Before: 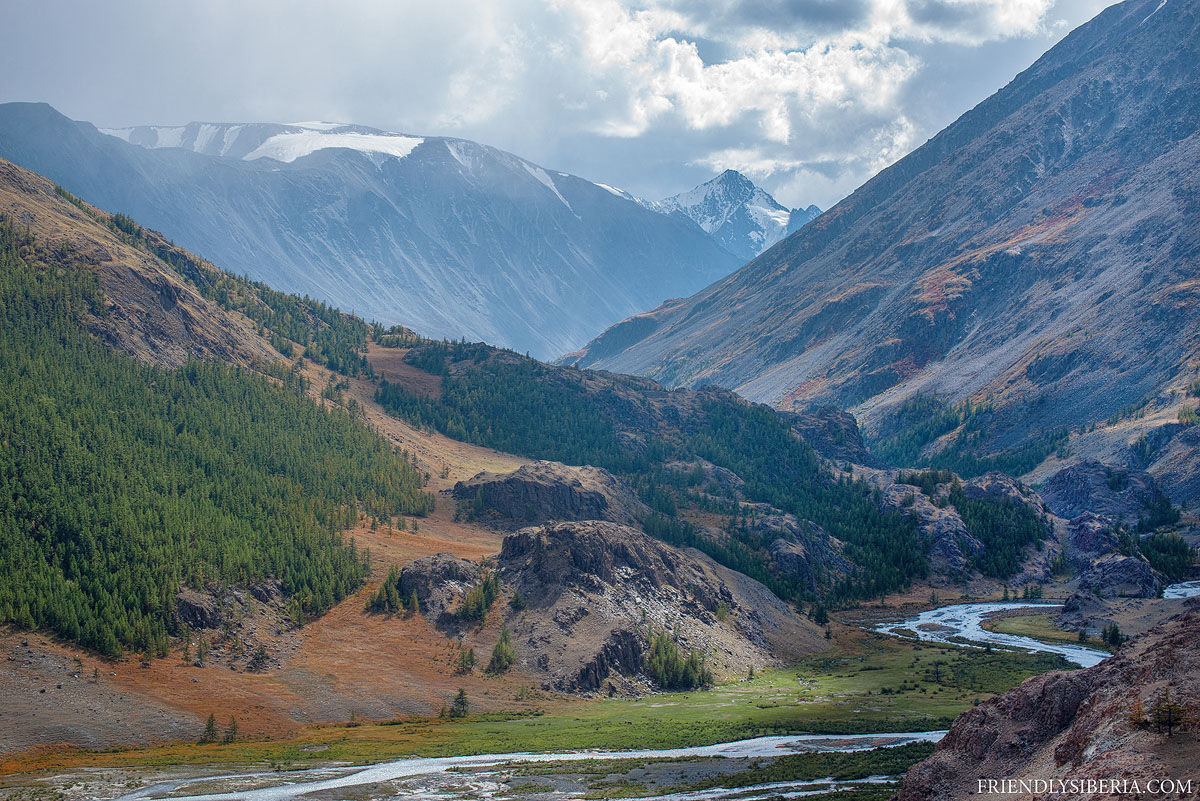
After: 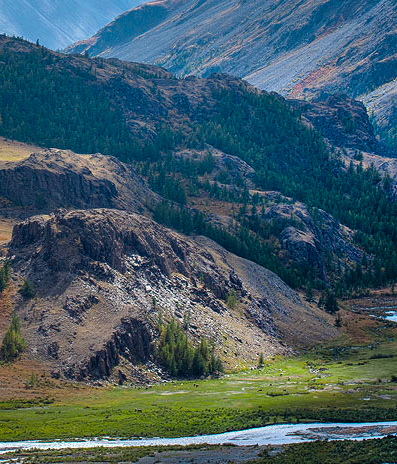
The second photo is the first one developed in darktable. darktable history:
shadows and highlights: low approximation 0.01, soften with gaussian
color balance rgb: power › luminance -14.885%, global offset › luminance 0.232%, global offset › hue 169.88°, linear chroma grading › global chroma 15.376%, perceptual saturation grading › global saturation 14.776%, perceptual brilliance grading › highlights 11.277%, global vibrance 20%
crop: left 40.881%, top 39.064%, right 25.978%, bottom 2.99%
